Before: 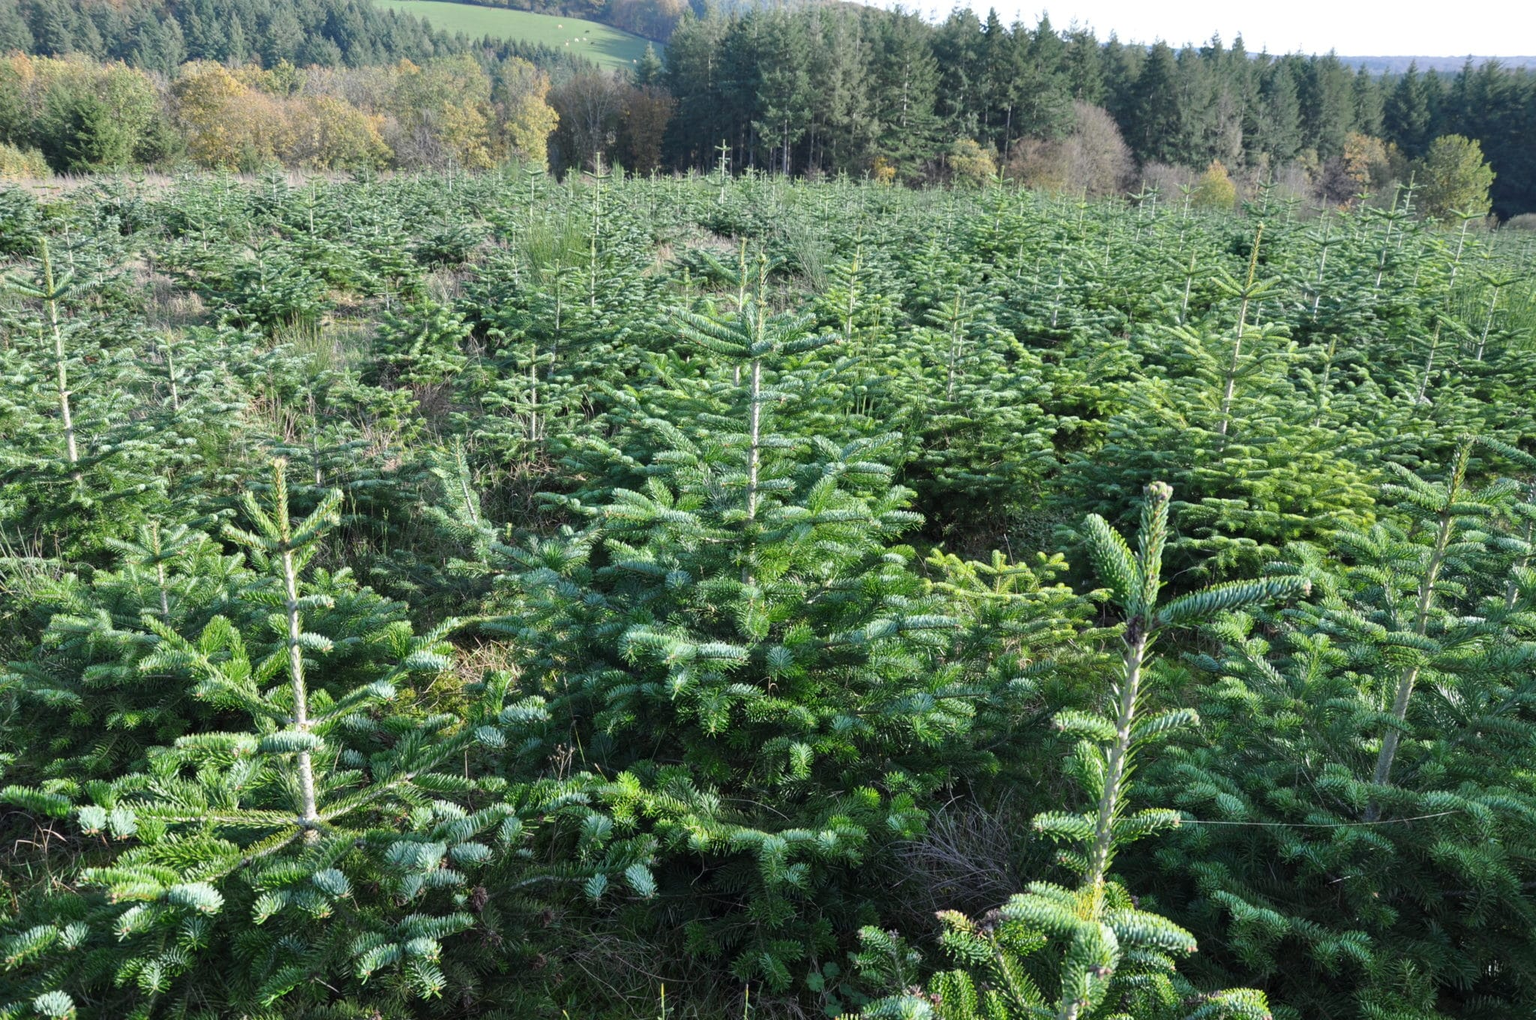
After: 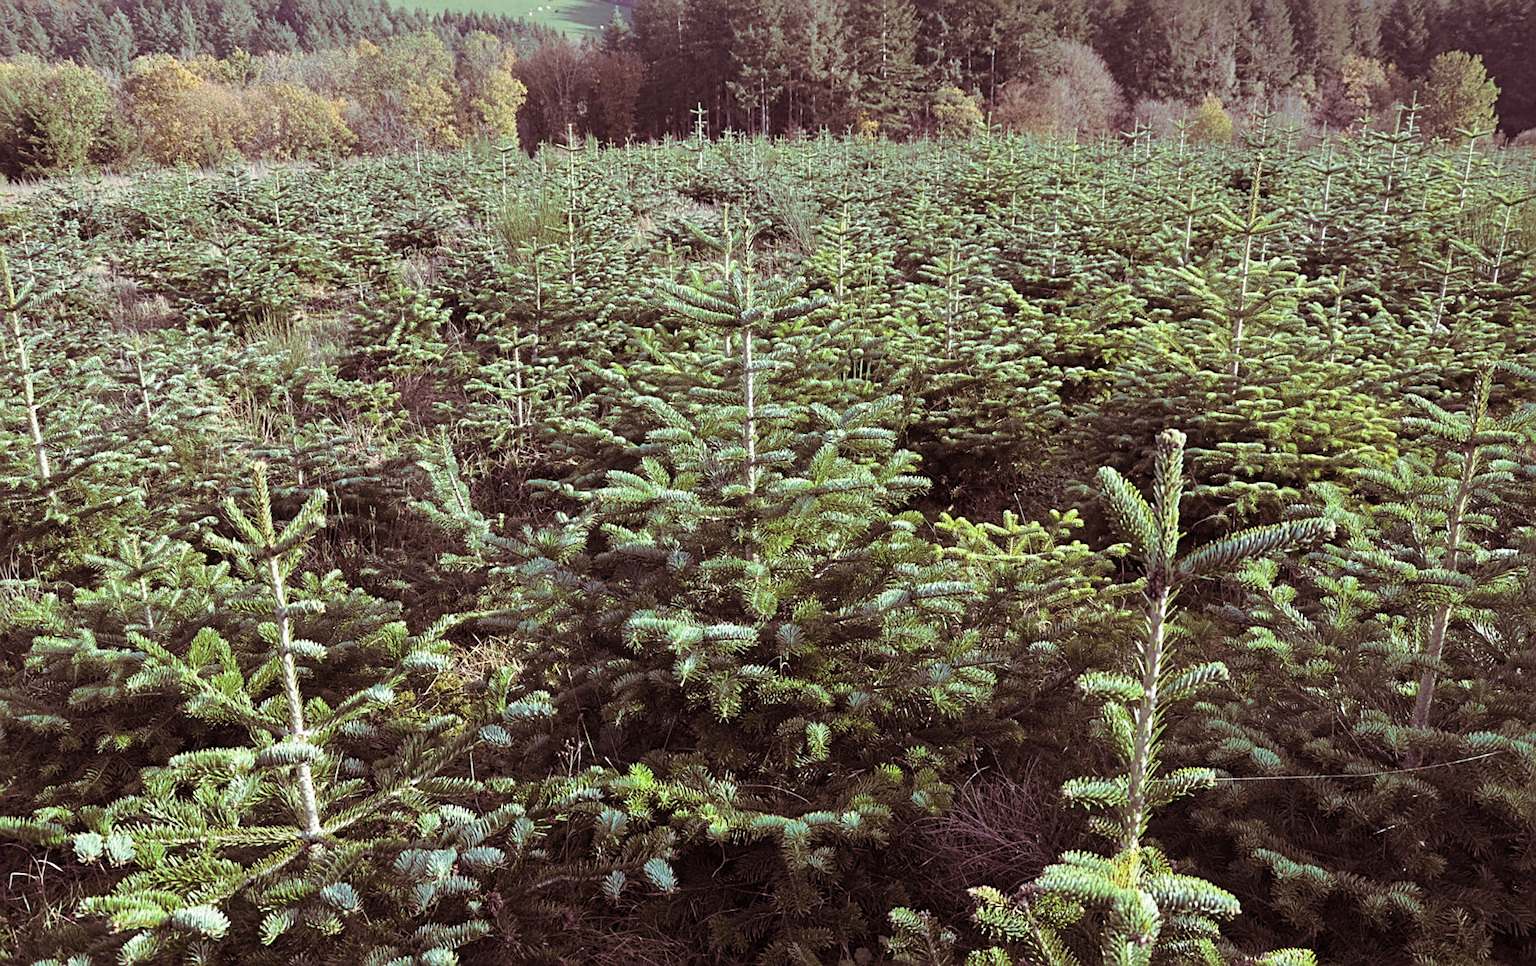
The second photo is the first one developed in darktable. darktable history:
sharpen: radius 2.767
split-toning: on, module defaults
rotate and perspective: rotation -3.52°, crop left 0.036, crop right 0.964, crop top 0.081, crop bottom 0.919
